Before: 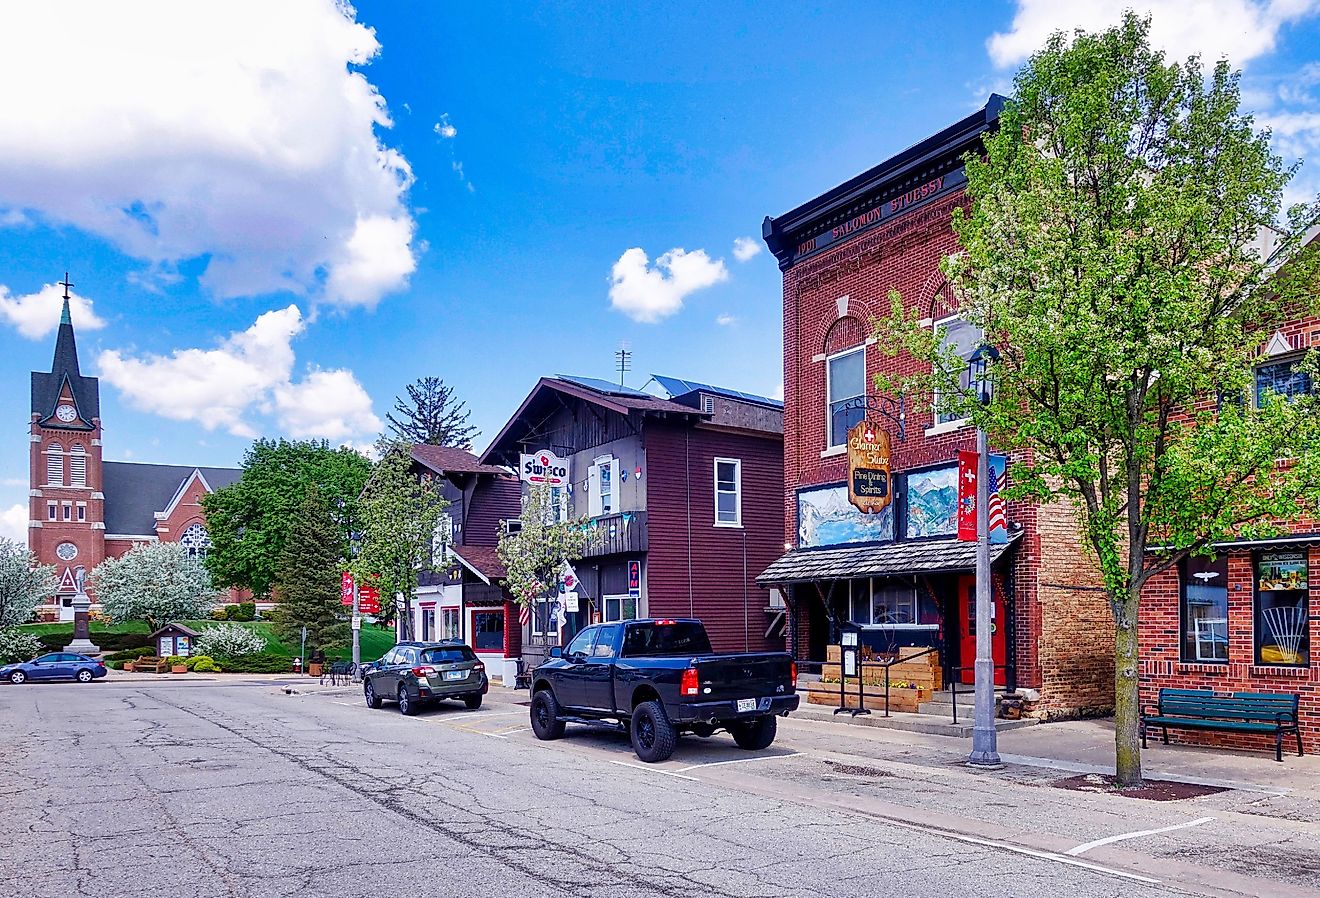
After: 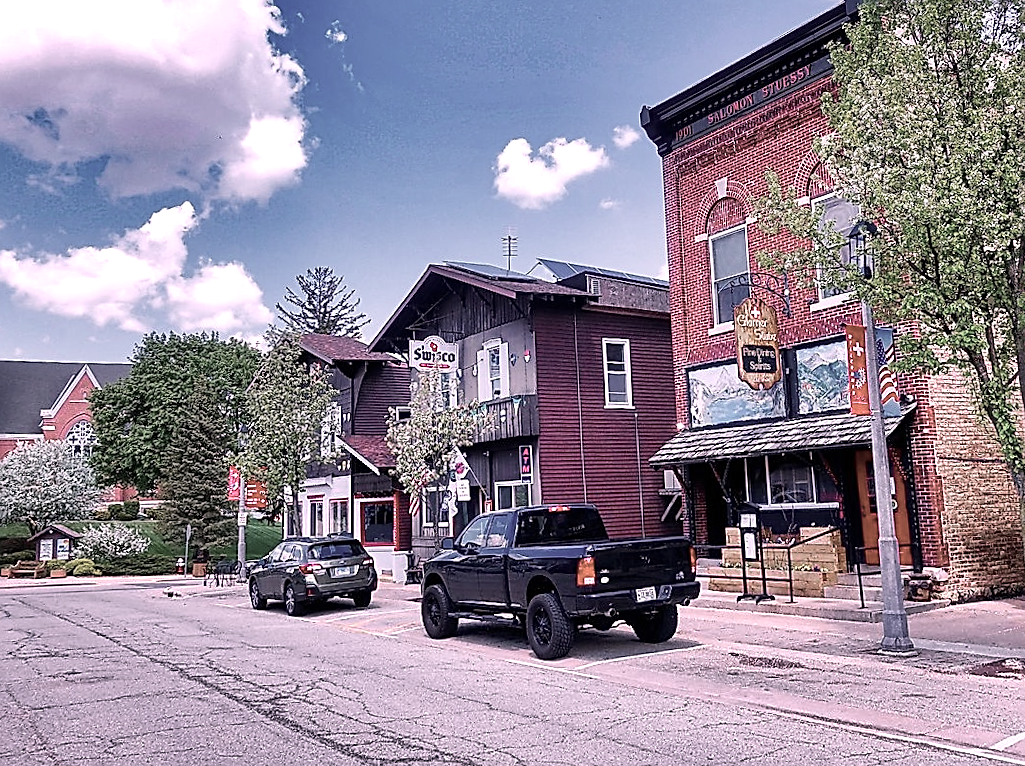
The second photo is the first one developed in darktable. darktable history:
white balance: red 1.188, blue 1.11
crop: left 6.446%, top 8.188%, right 9.538%, bottom 3.548%
sharpen: on, module defaults
shadows and highlights: shadows 43.71, white point adjustment -1.46, soften with gaussian
color zones: curves: ch0 [(0, 0.6) (0.129, 0.508) (0.193, 0.483) (0.429, 0.5) (0.571, 0.5) (0.714, 0.5) (0.857, 0.5) (1, 0.6)]; ch1 [(0, 0.481) (0.112, 0.245) (0.213, 0.223) (0.429, 0.233) (0.571, 0.231) (0.683, 0.242) (0.857, 0.296) (1, 0.481)]
rotate and perspective: rotation -1.68°, lens shift (vertical) -0.146, crop left 0.049, crop right 0.912, crop top 0.032, crop bottom 0.96
contrast brightness saturation: saturation -0.17
